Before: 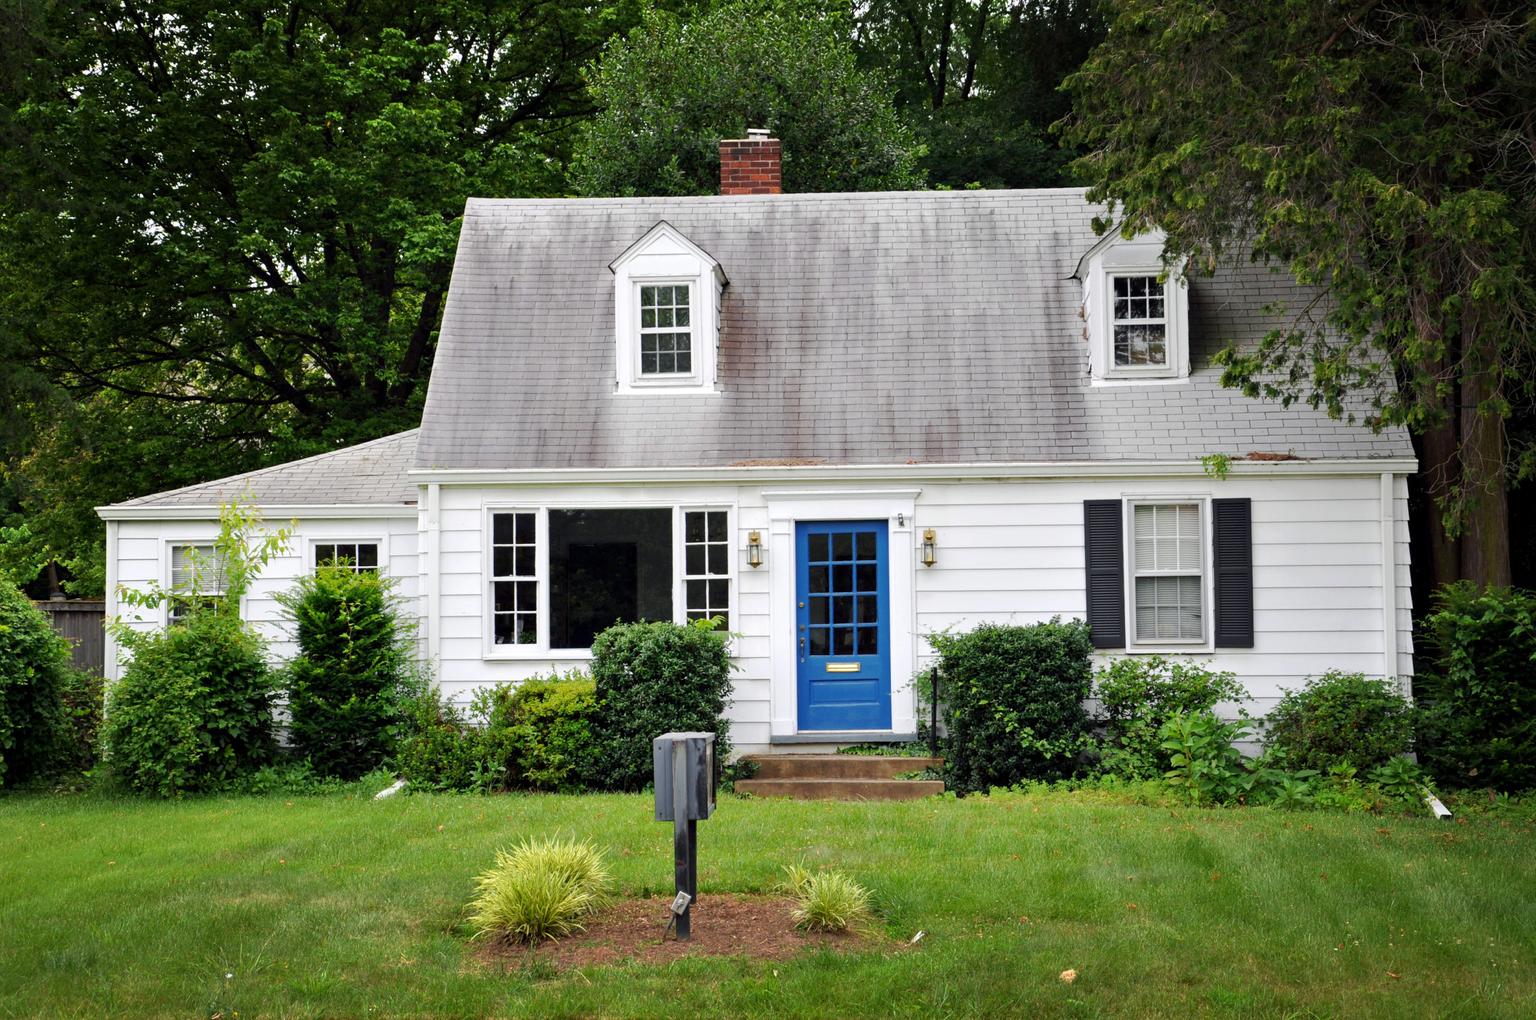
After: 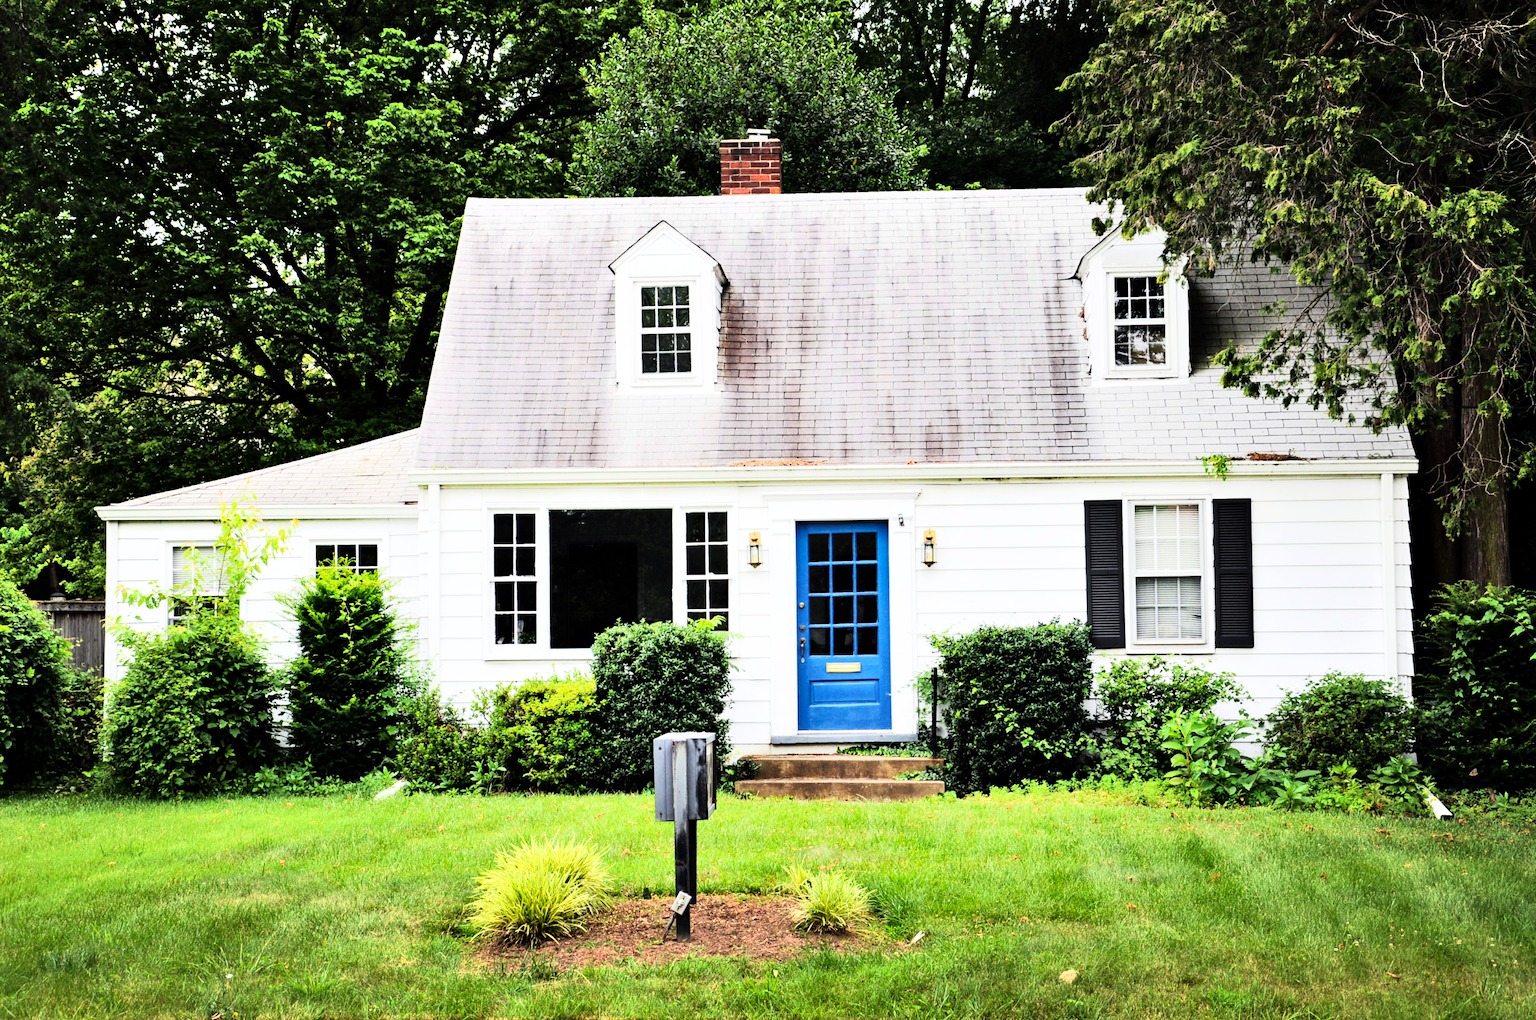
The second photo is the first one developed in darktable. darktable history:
local contrast: mode bilateral grid, contrast 15, coarseness 36, detail 105%, midtone range 0.2
shadows and highlights: shadows 60, soften with gaussian
rgb curve: curves: ch0 [(0, 0) (0.21, 0.15) (0.24, 0.21) (0.5, 0.75) (0.75, 0.96) (0.89, 0.99) (1, 1)]; ch1 [(0, 0.02) (0.21, 0.13) (0.25, 0.2) (0.5, 0.67) (0.75, 0.9) (0.89, 0.97) (1, 1)]; ch2 [(0, 0.02) (0.21, 0.13) (0.25, 0.2) (0.5, 0.67) (0.75, 0.9) (0.89, 0.97) (1, 1)], compensate middle gray true
